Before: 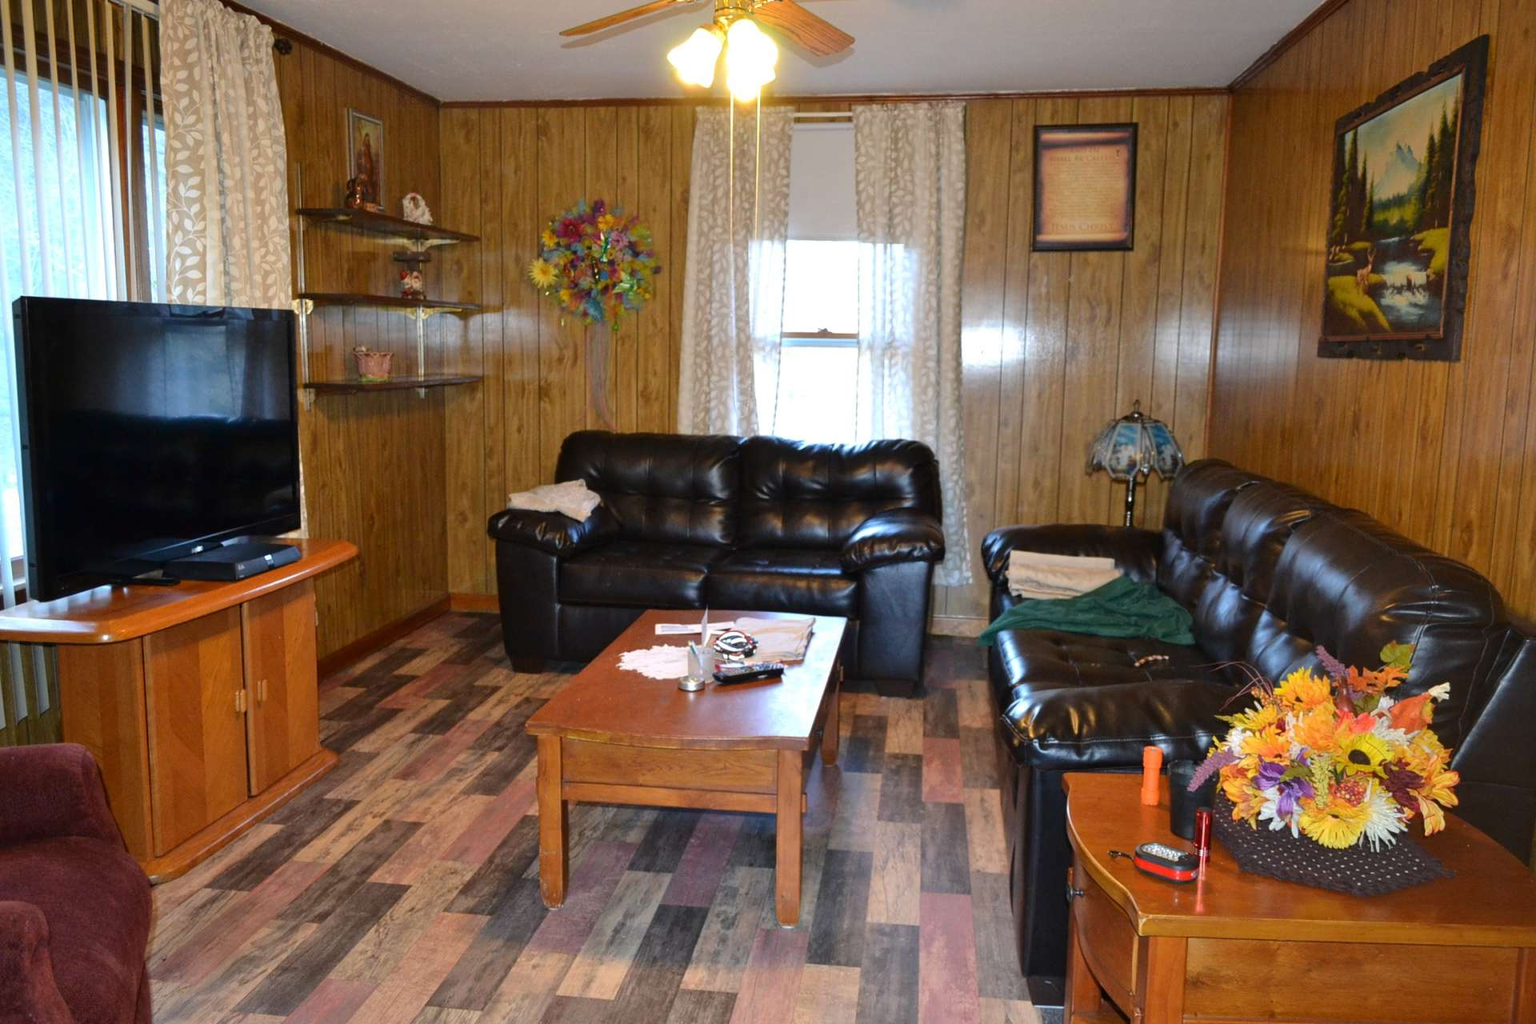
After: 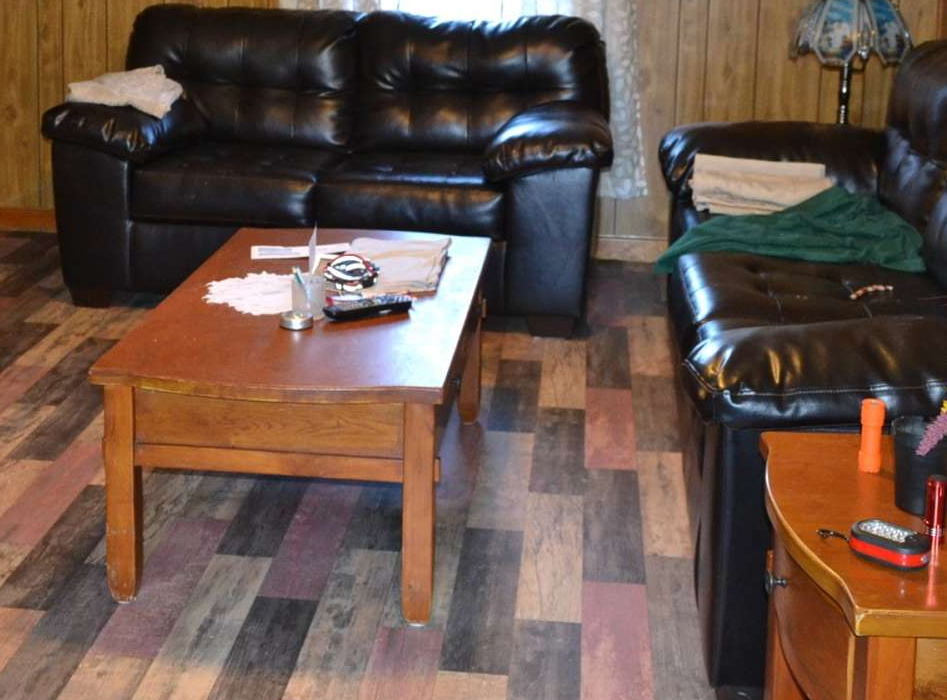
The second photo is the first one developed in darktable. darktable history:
crop: left 29.622%, top 41.796%, right 21.033%, bottom 3.493%
